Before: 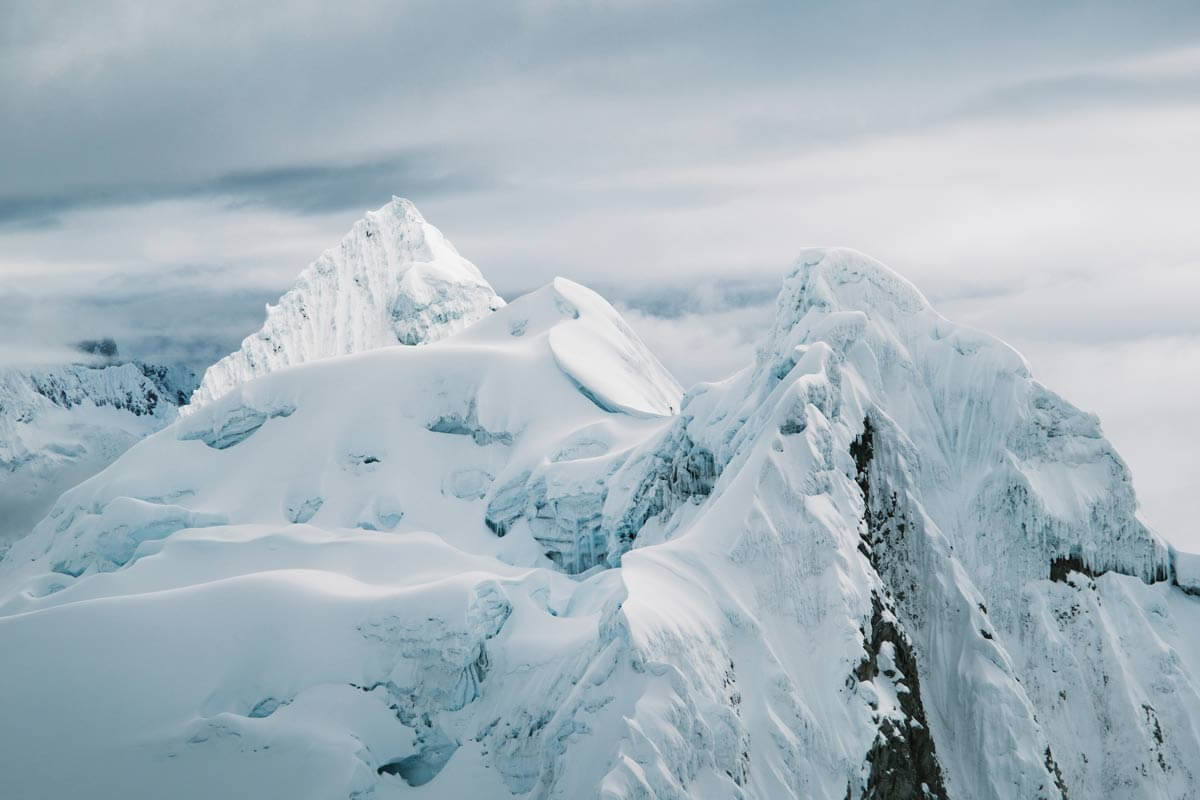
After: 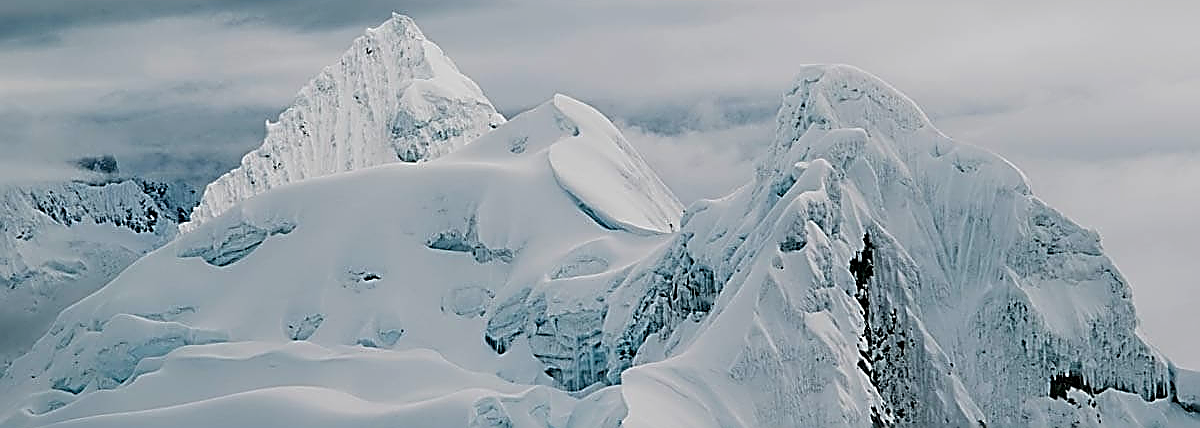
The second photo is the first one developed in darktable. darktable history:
sharpen: amount 2
crop and rotate: top 23.043%, bottom 23.437%
exposure: black level correction 0.011, exposure -0.478 EV, compensate highlight preservation false
